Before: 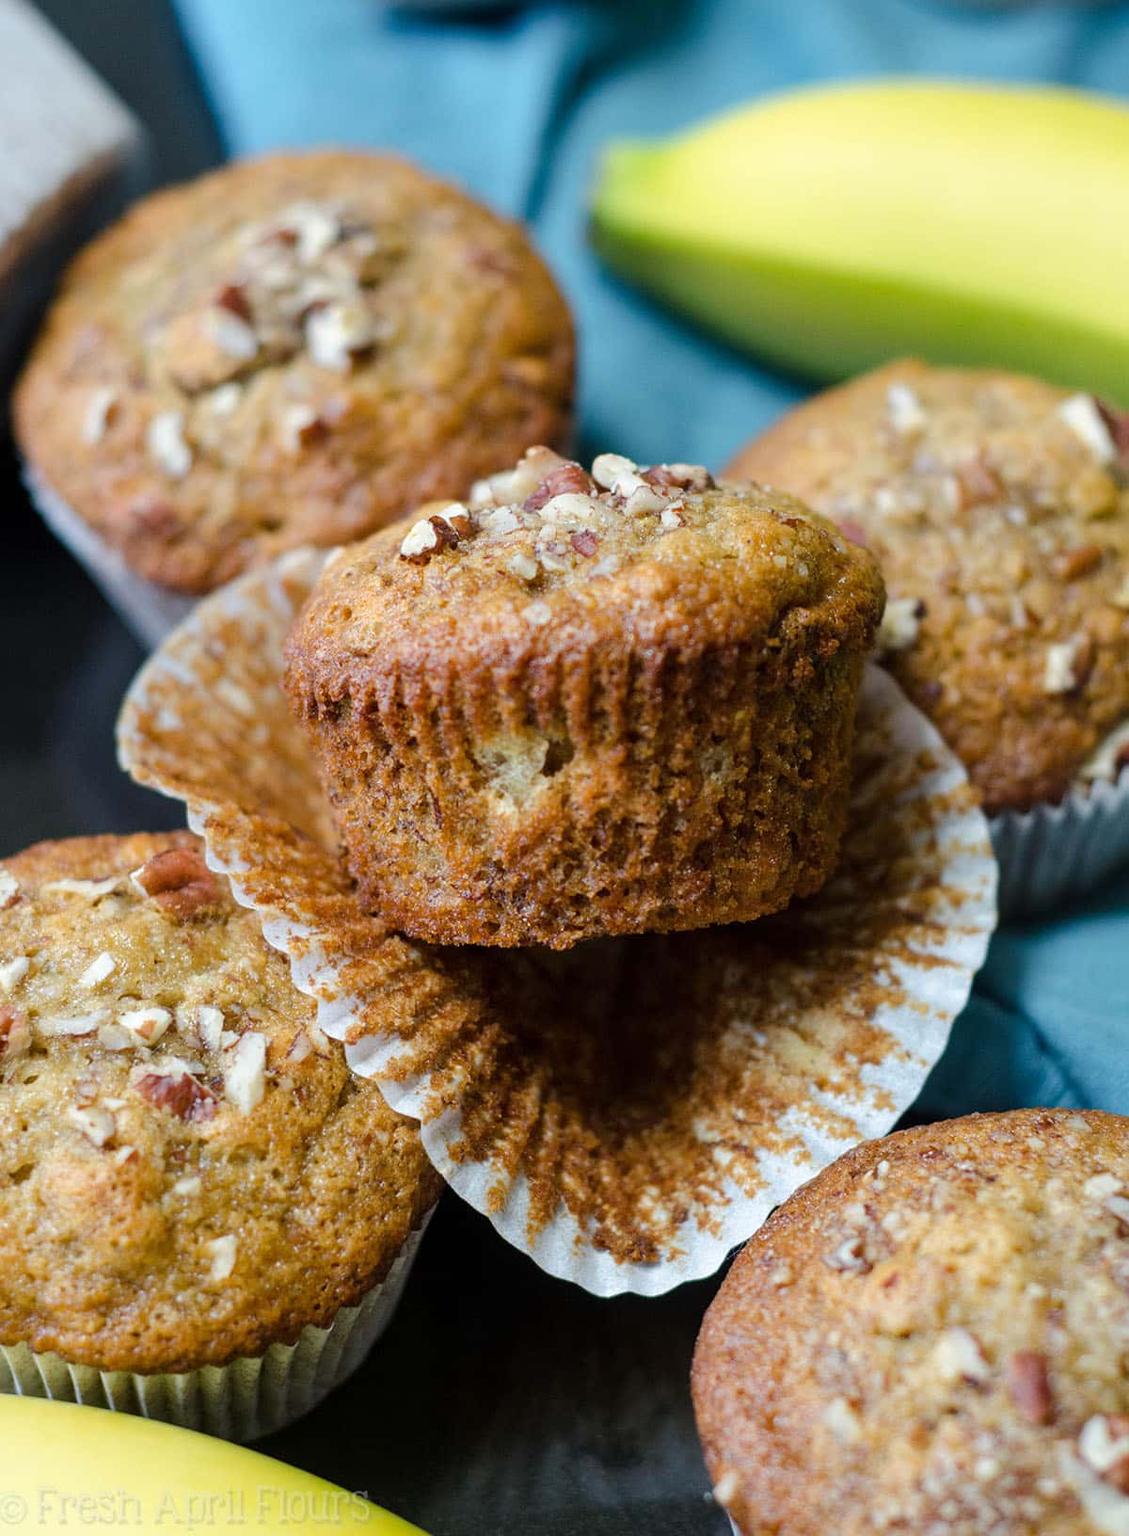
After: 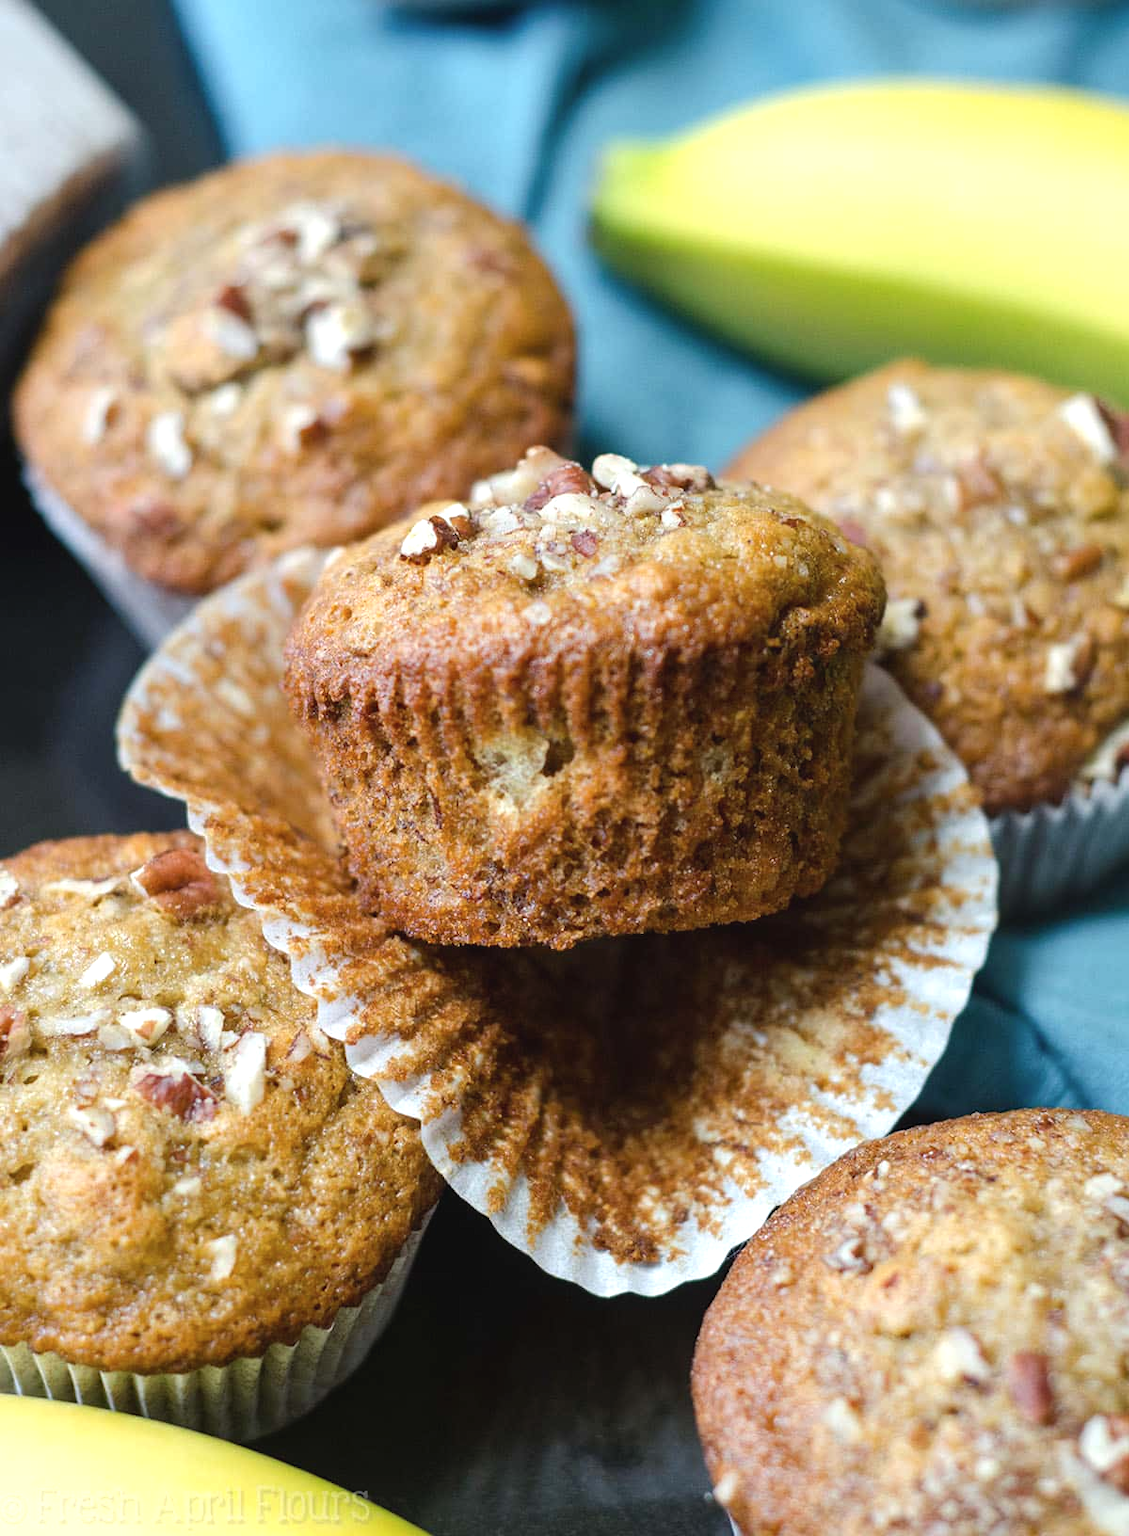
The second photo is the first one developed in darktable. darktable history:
contrast brightness saturation: contrast -0.081, brightness -0.033, saturation -0.109
exposure: black level correction 0, exposure 0.499 EV, compensate exposure bias true, compensate highlight preservation false
